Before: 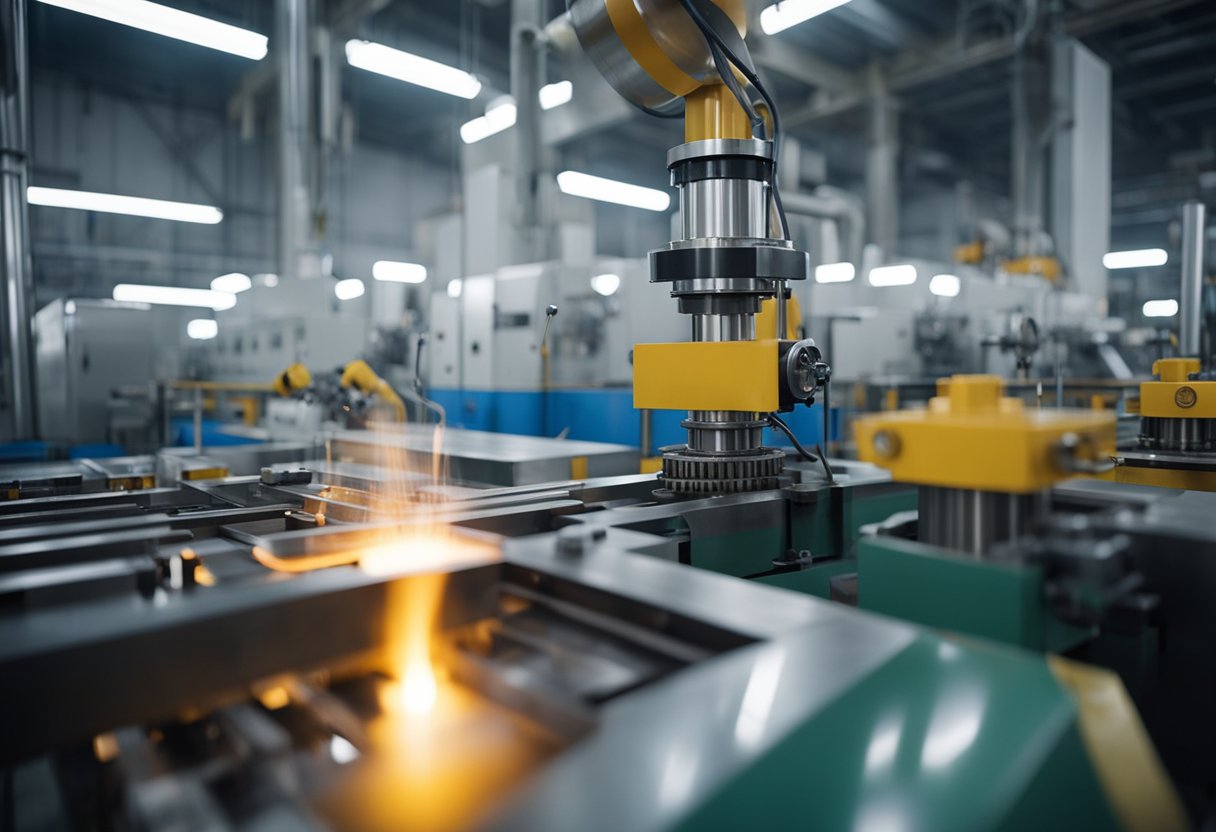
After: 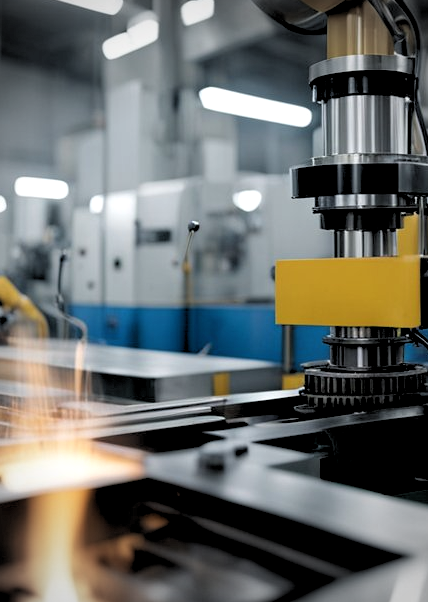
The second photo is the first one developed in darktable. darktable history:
vignetting: fall-off start 67.15%, brightness -0.442, saturation -0.691, width/height ratio 1.011, unbound false
rgb levels: levels [[0.034, 0.472, 0.904], [0, 0.5, 1], [0, 0.5, 1]]
crop and rotate: left 29.476%, top 10.214%, right 35.32%, bottom 17.333%
